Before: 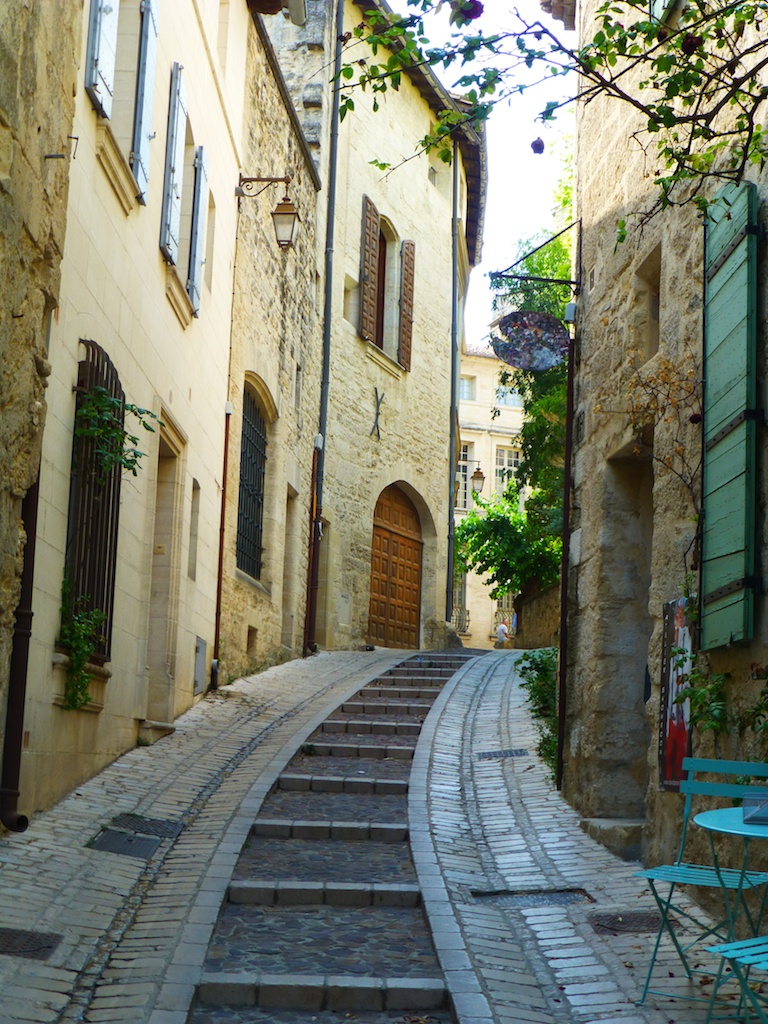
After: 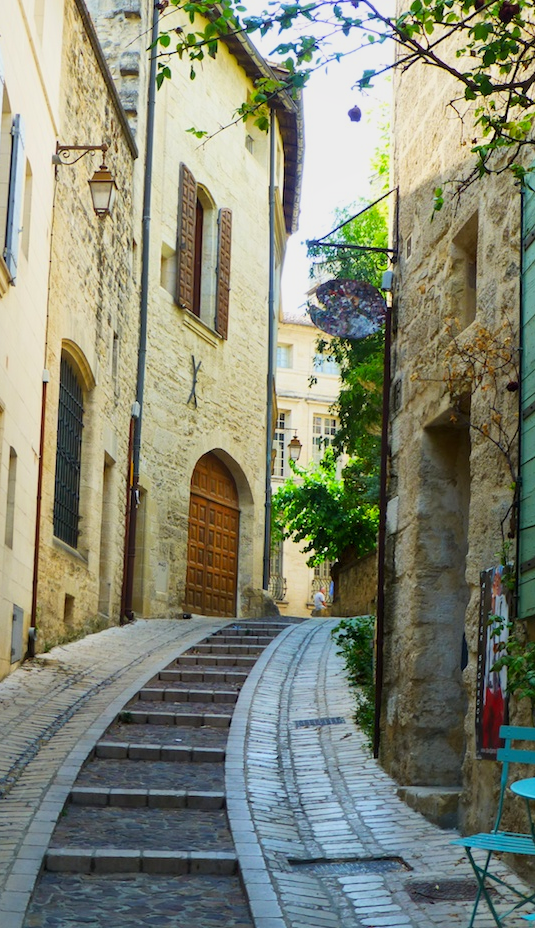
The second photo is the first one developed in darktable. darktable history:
crop and rotate: left 23.842%, top 3.19%, right 6.487%, bottom 6.106%
contrast brightness saturation: contrast 0.028, brightness 0.056, saturation 0.129
local contrast: mode bilateral grid, contrast 19, coarseness 51, detail 132%, midtone range 0.2
tone equalizer: -8 EV -0.001 EV, -7 EV 0.005 EV, -6 EV -0.015 EV, -5 EV 0.01 EV, -4 EV -0.011 EV, -3 EV 0.014 EV, -2 EV -0.076 EV, -1 EV -0.27 EV, +0 EV -0.592 EV, edges refinement/feathering 500, mask exposure compensation -1.57 EV, preserve details no
